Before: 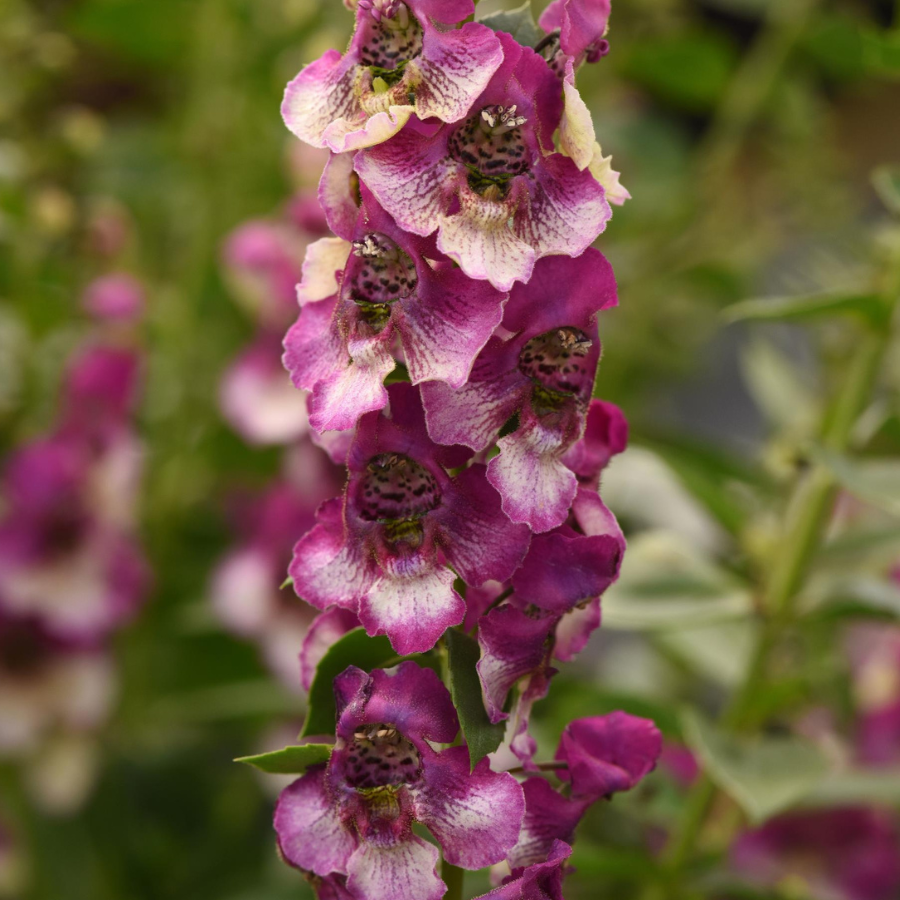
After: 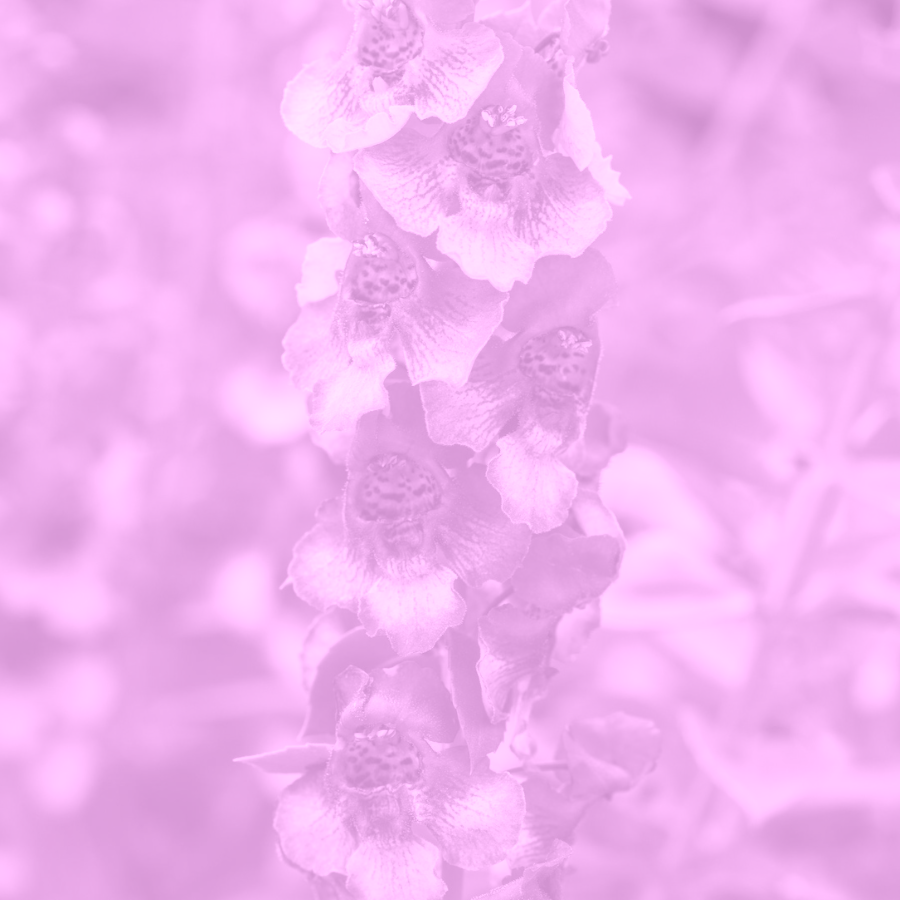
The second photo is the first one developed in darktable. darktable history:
colorize: hue 331.2°, saturation 75%, source mix 30.28%, lightness 70.52%, version 1
shadows and highlights: shadows 29.61, highlights -30.47, low approximation 0.01, soften with gaussian
local contrast: on, module defaults
